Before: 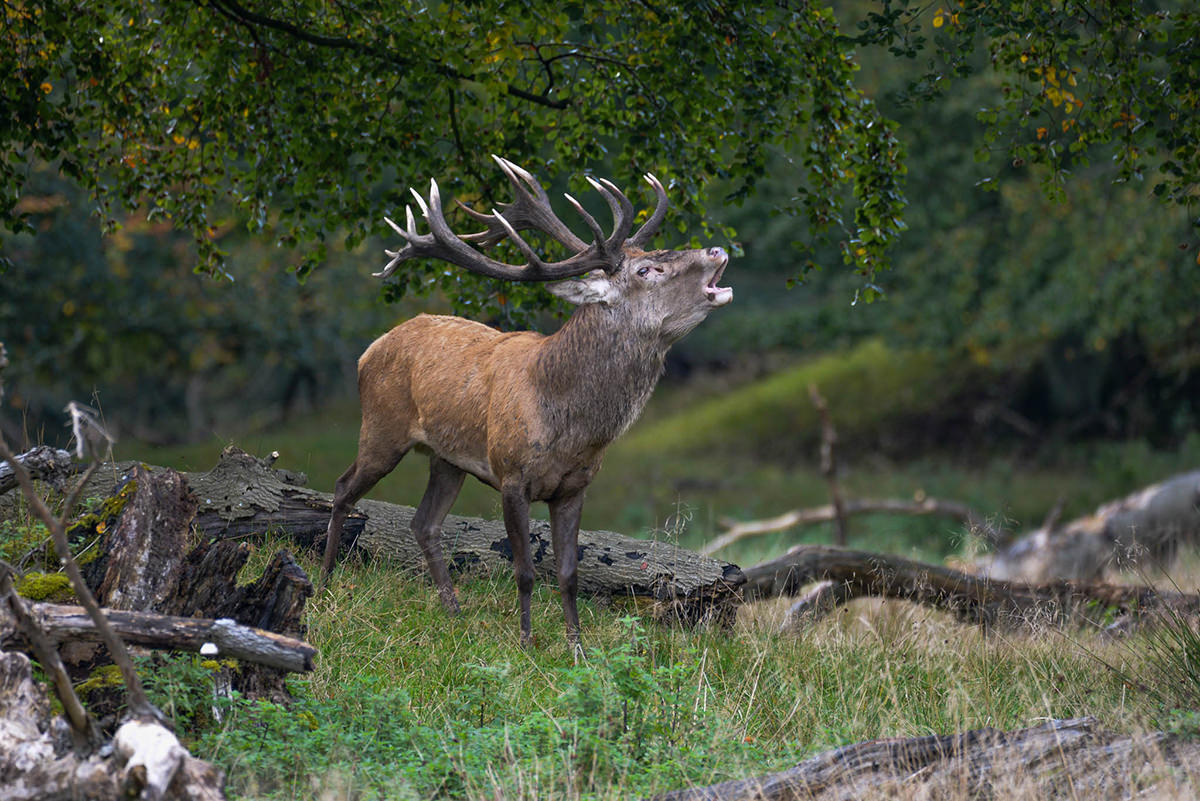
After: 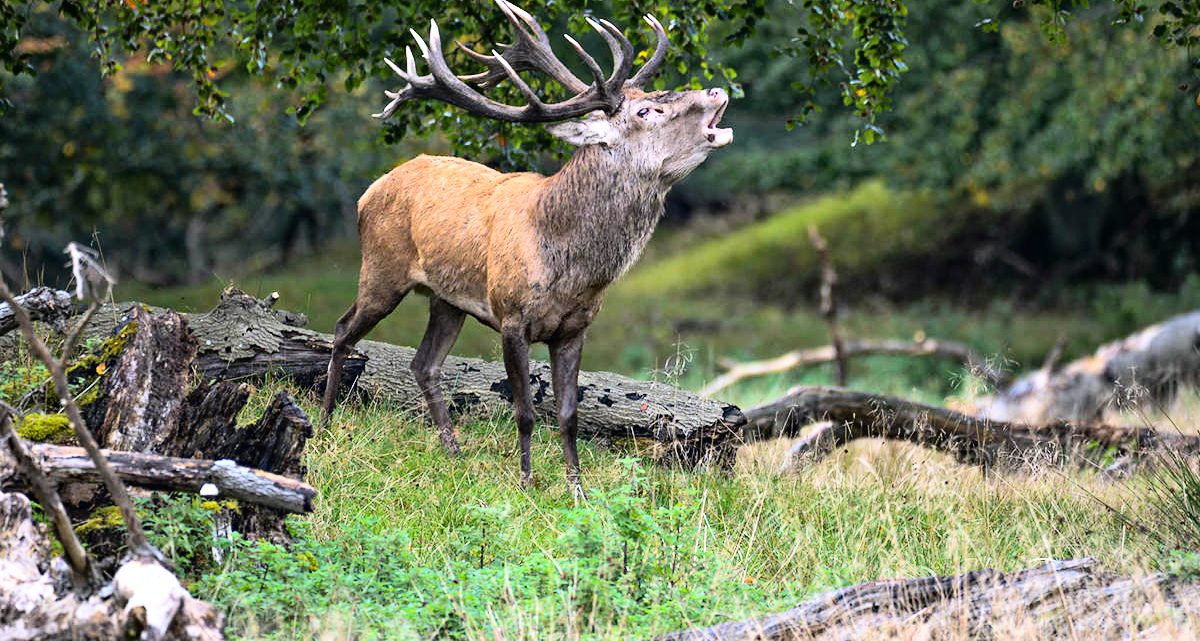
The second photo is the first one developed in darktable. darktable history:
base curve: curves: ch0 [(0, 0.003) (0.001, 0.002) (0.006, 0.004) (0.02, 0.022) (0.048, 0.086) (0.094, 0.234) (0.162, 0.431) (0.258, 0.629) (0.385, 0.8) (0.548, 0.918) (0.751, 0.988) (1, 1)]
haze removal: compatibility mode true, adaptive false
crop and rotate: top 19.915%
